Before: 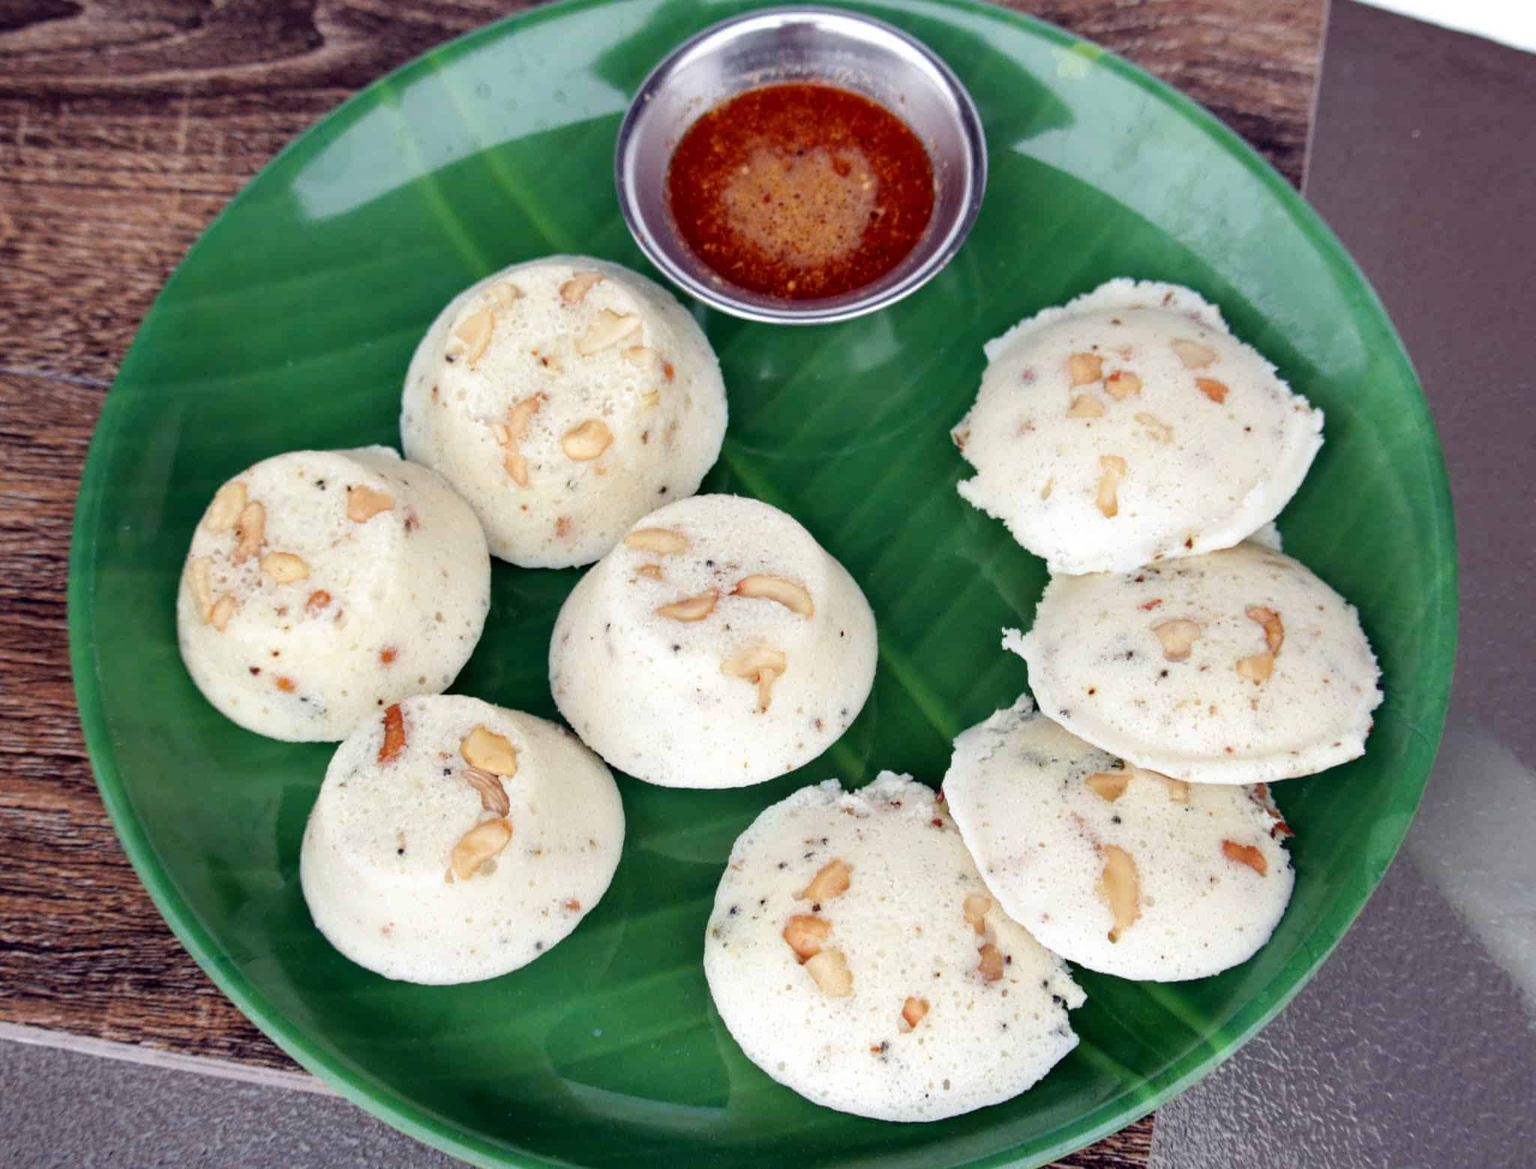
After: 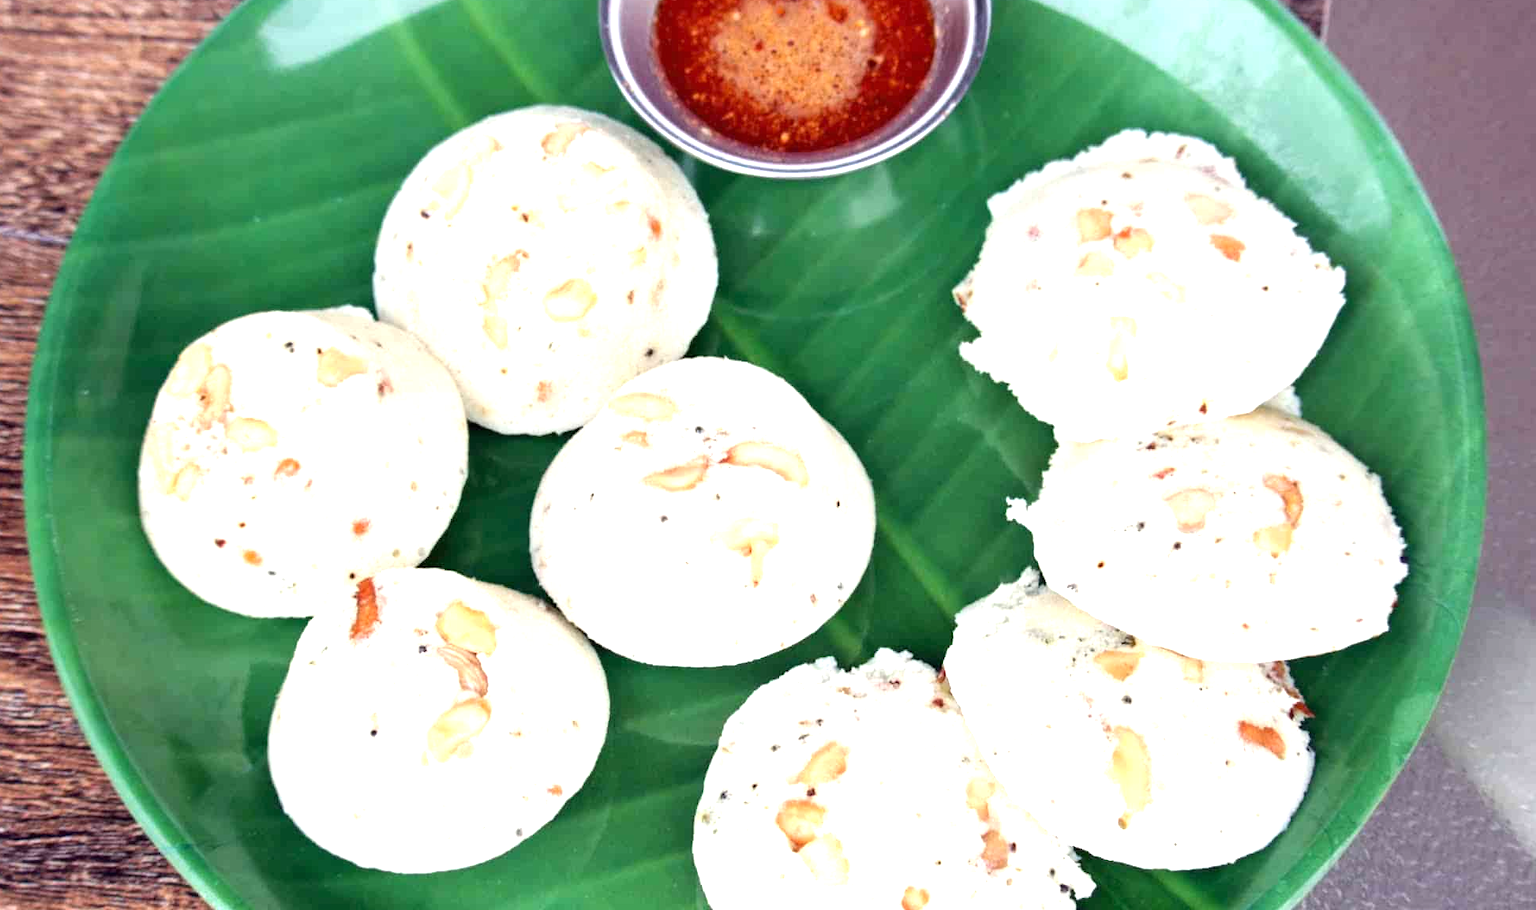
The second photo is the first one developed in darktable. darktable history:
crop and rotate: left 2.991%, top 13.302%, right 1.981%, bottom 12.636%
exposure: black level correction 0, exposure 1.1 EV, compensate exposure bias true, compensate highlight preservation false
